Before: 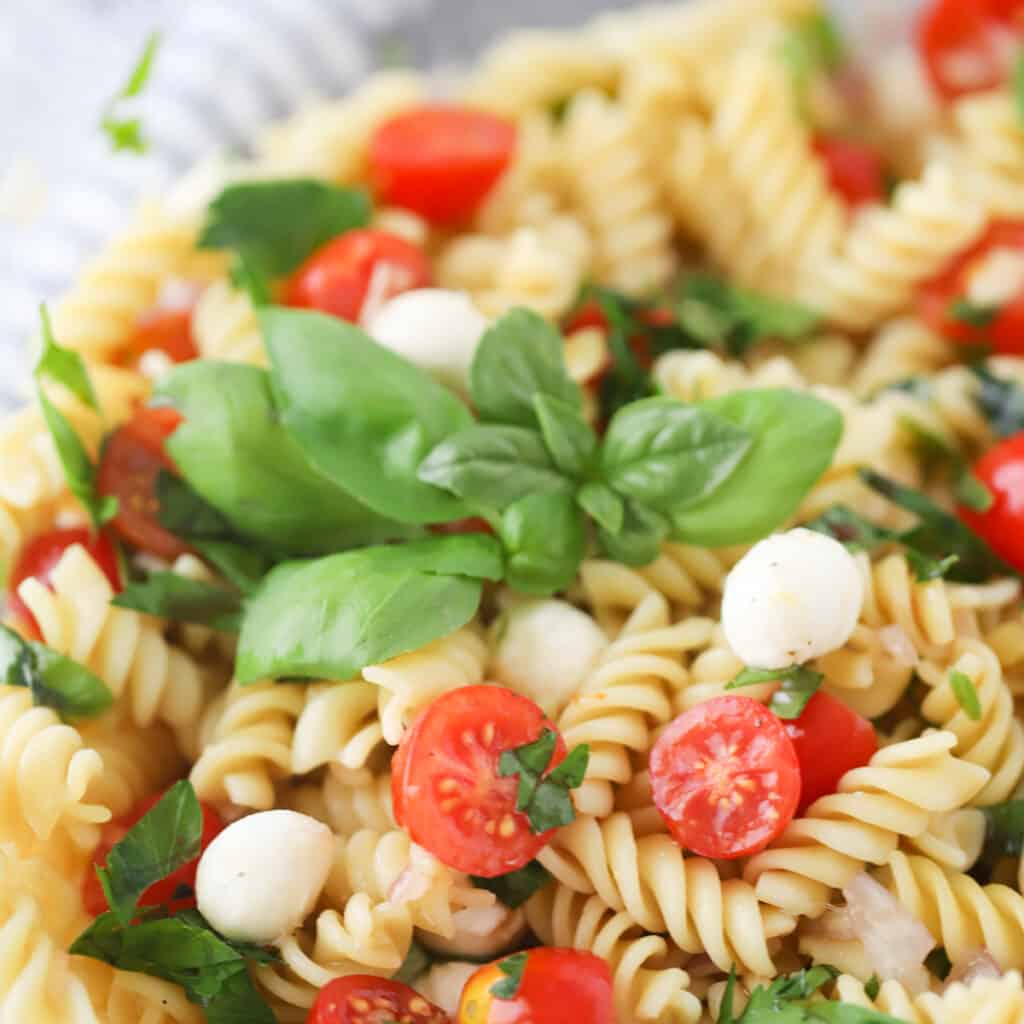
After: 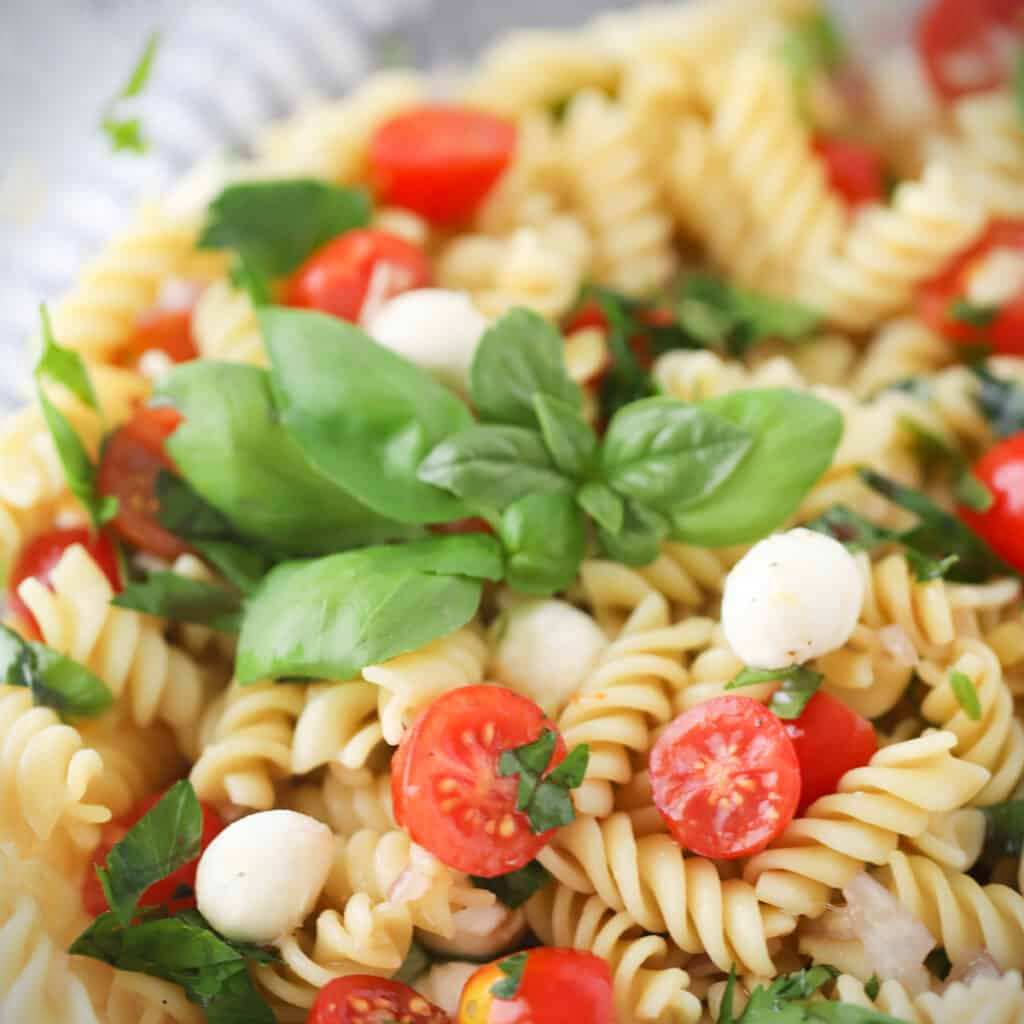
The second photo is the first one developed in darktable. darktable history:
vignetting: fall-off start 99.71%, brightness -0.576, saturation -0.26
